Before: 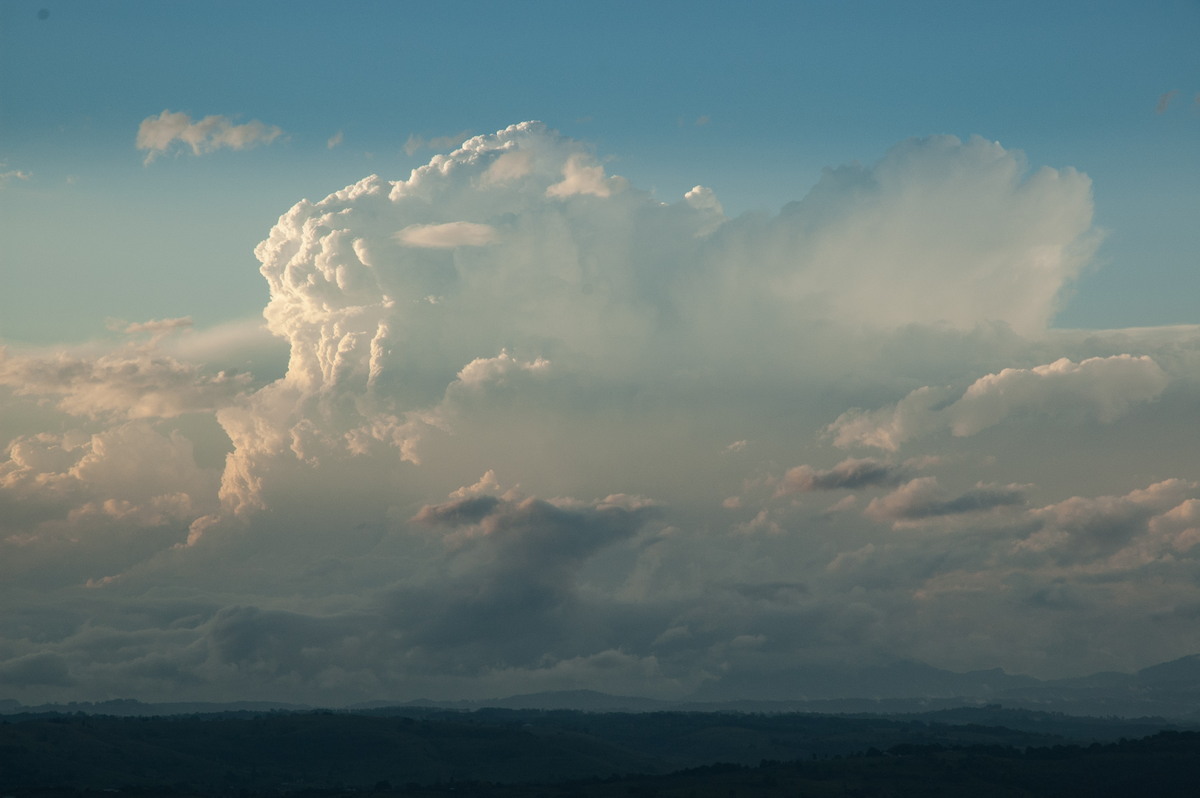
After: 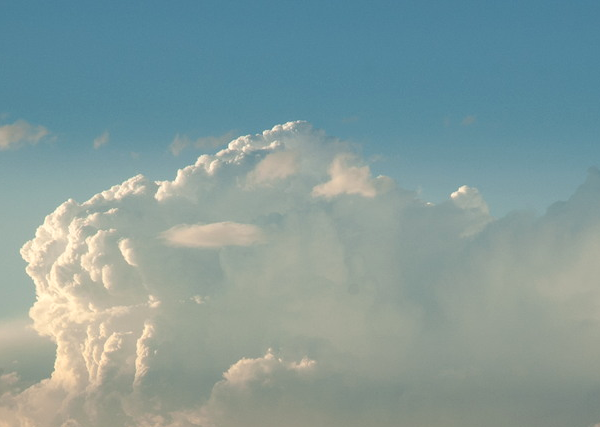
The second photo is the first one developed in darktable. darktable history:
exposure: exposure 0.15 EV, compensate highlight preservation false
crop: left 19.556%, right 30.401%, bottom 46.458%
